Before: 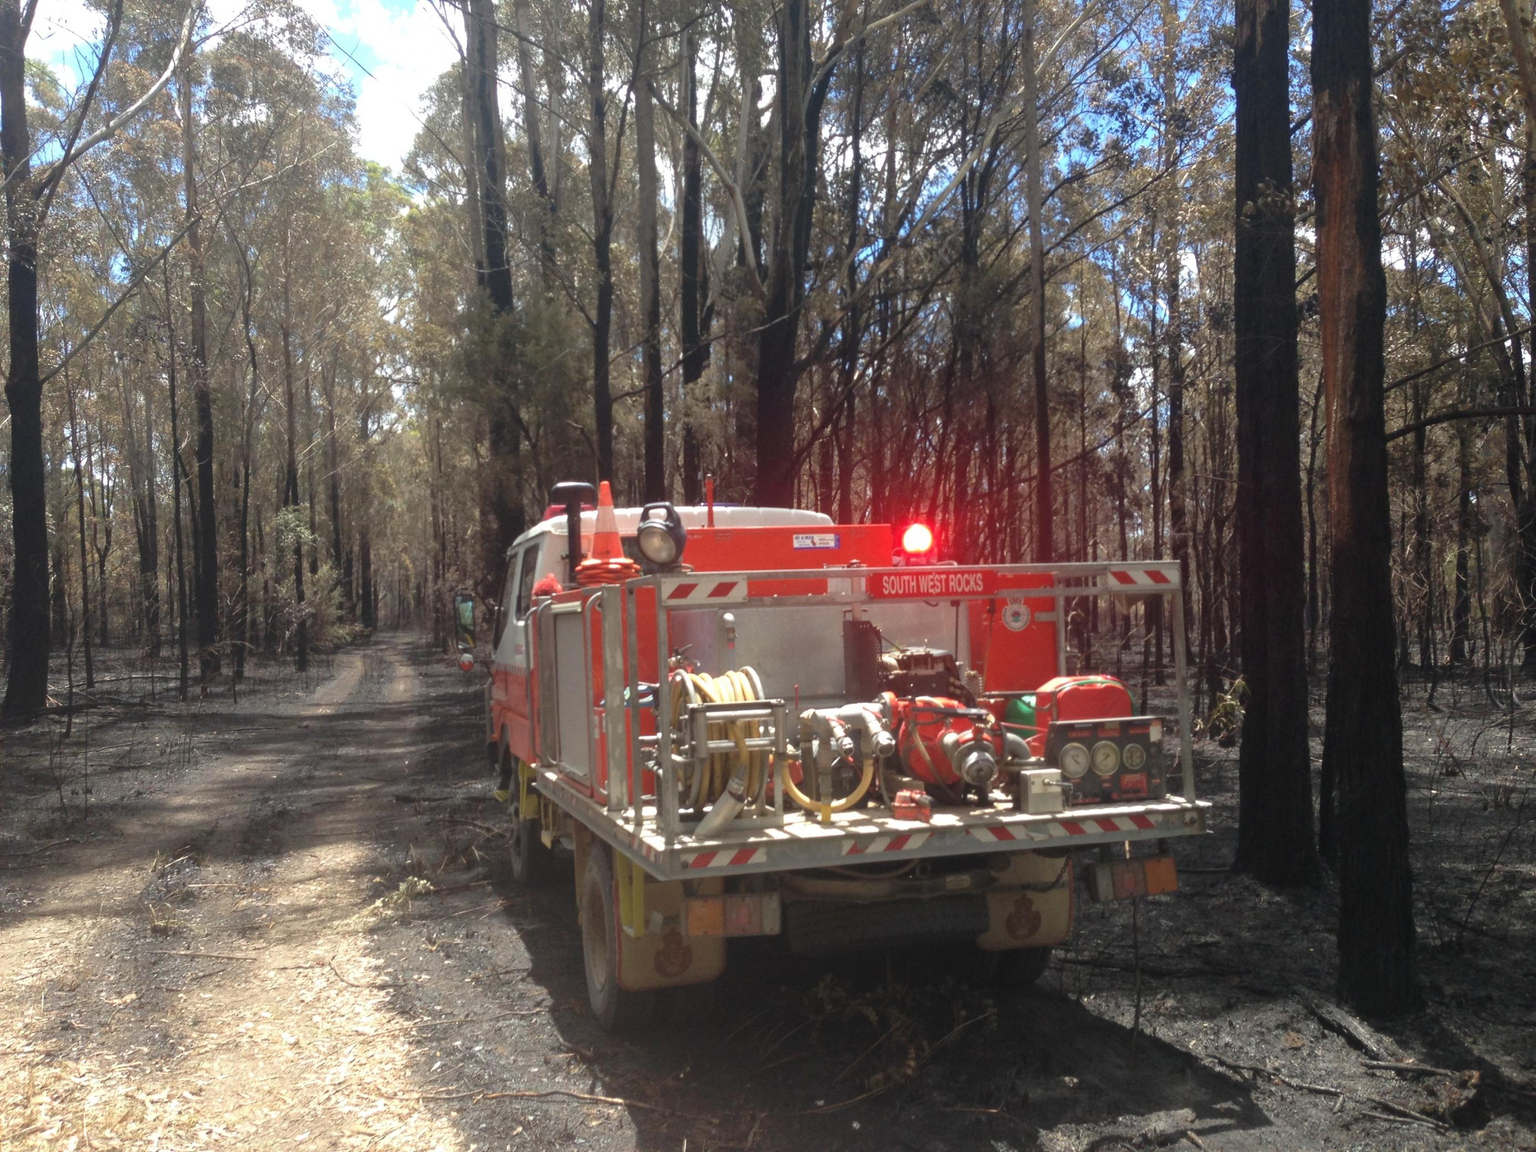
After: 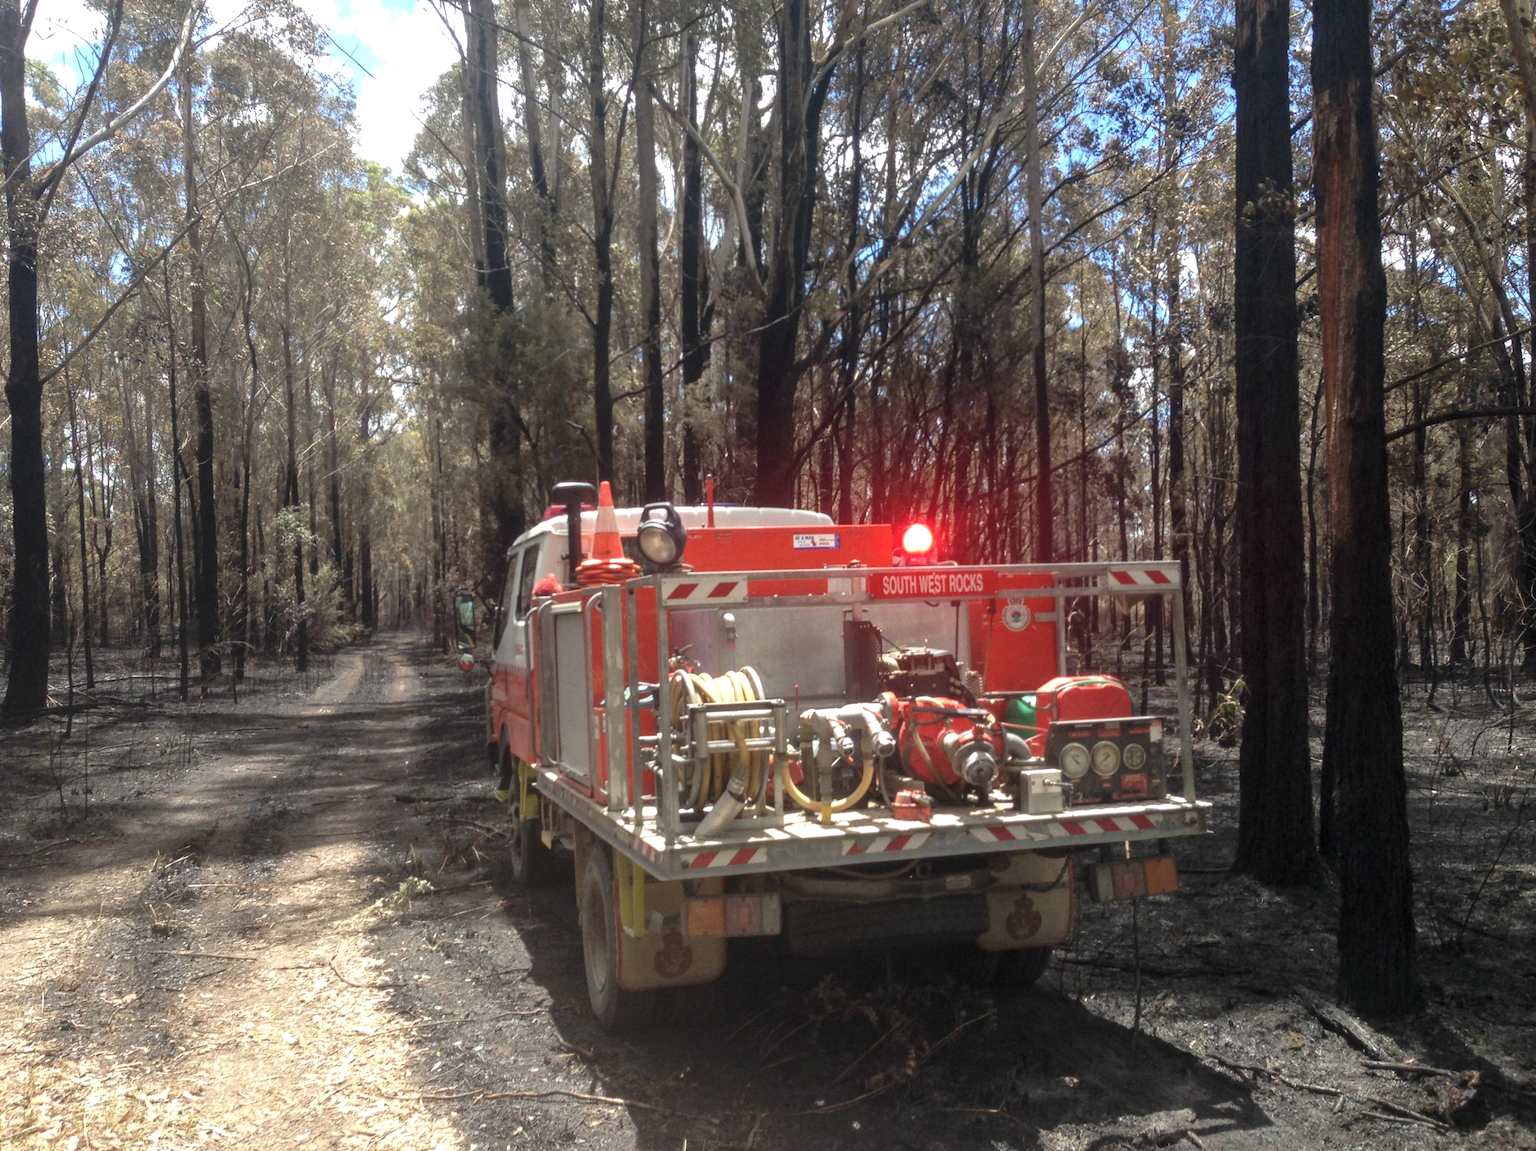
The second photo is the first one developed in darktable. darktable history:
color calibration: illuminant same as pipeline (D50), adaptation XYZ, x 0.347, y 0.358, temperature 5022.58 K
local contrast: detail 130%
